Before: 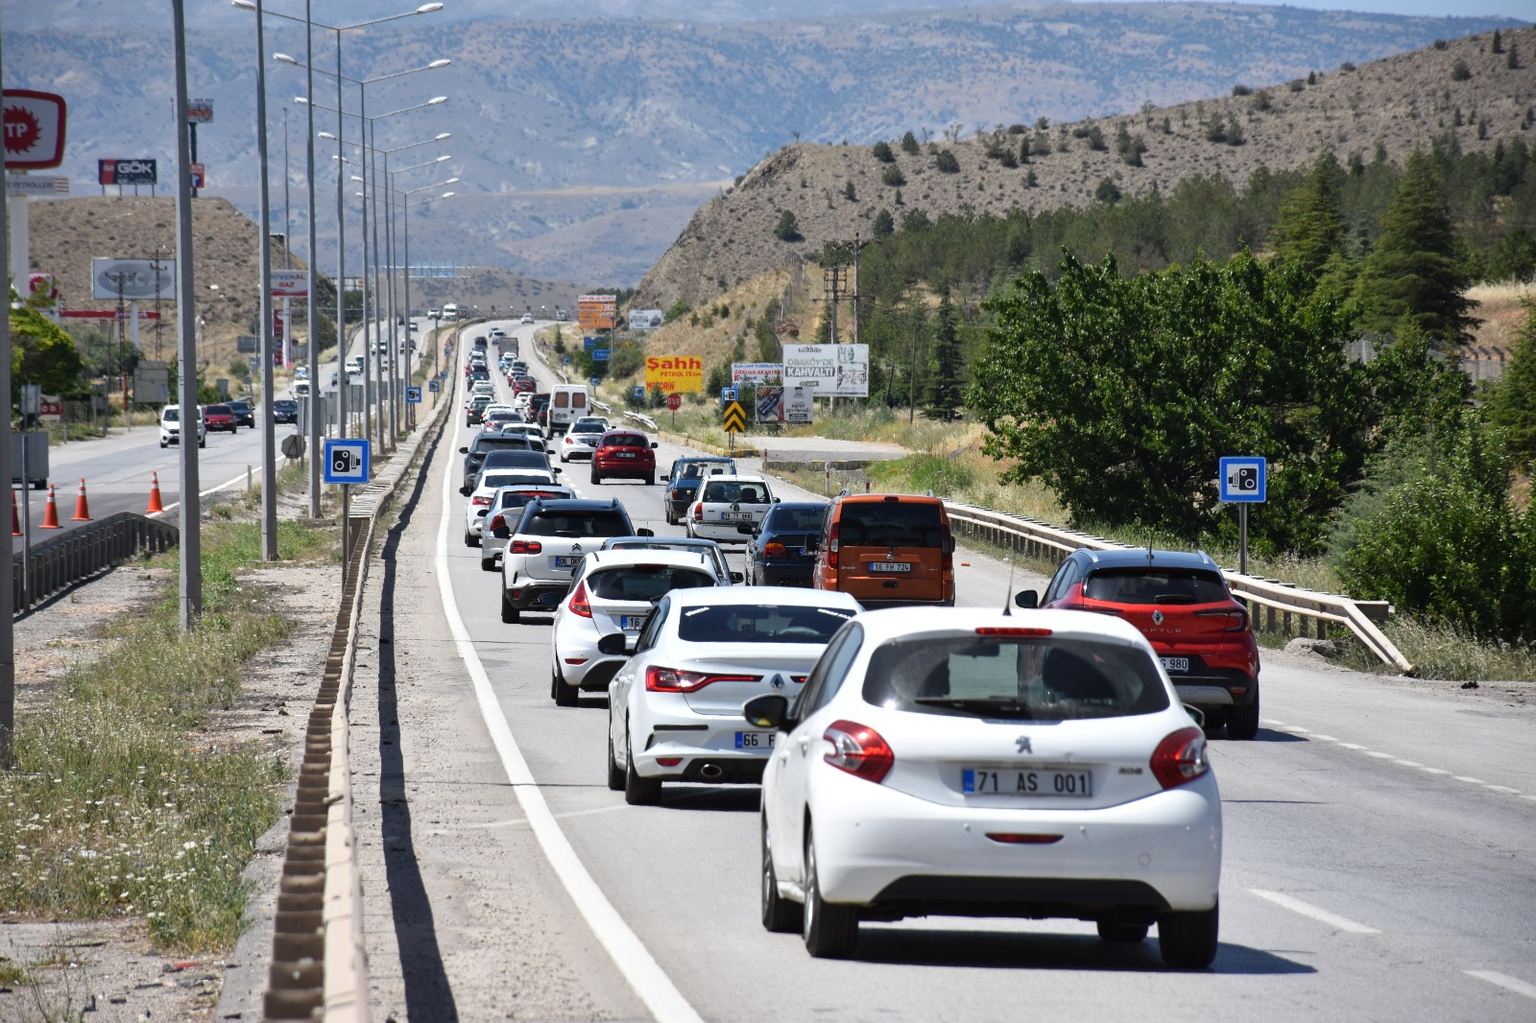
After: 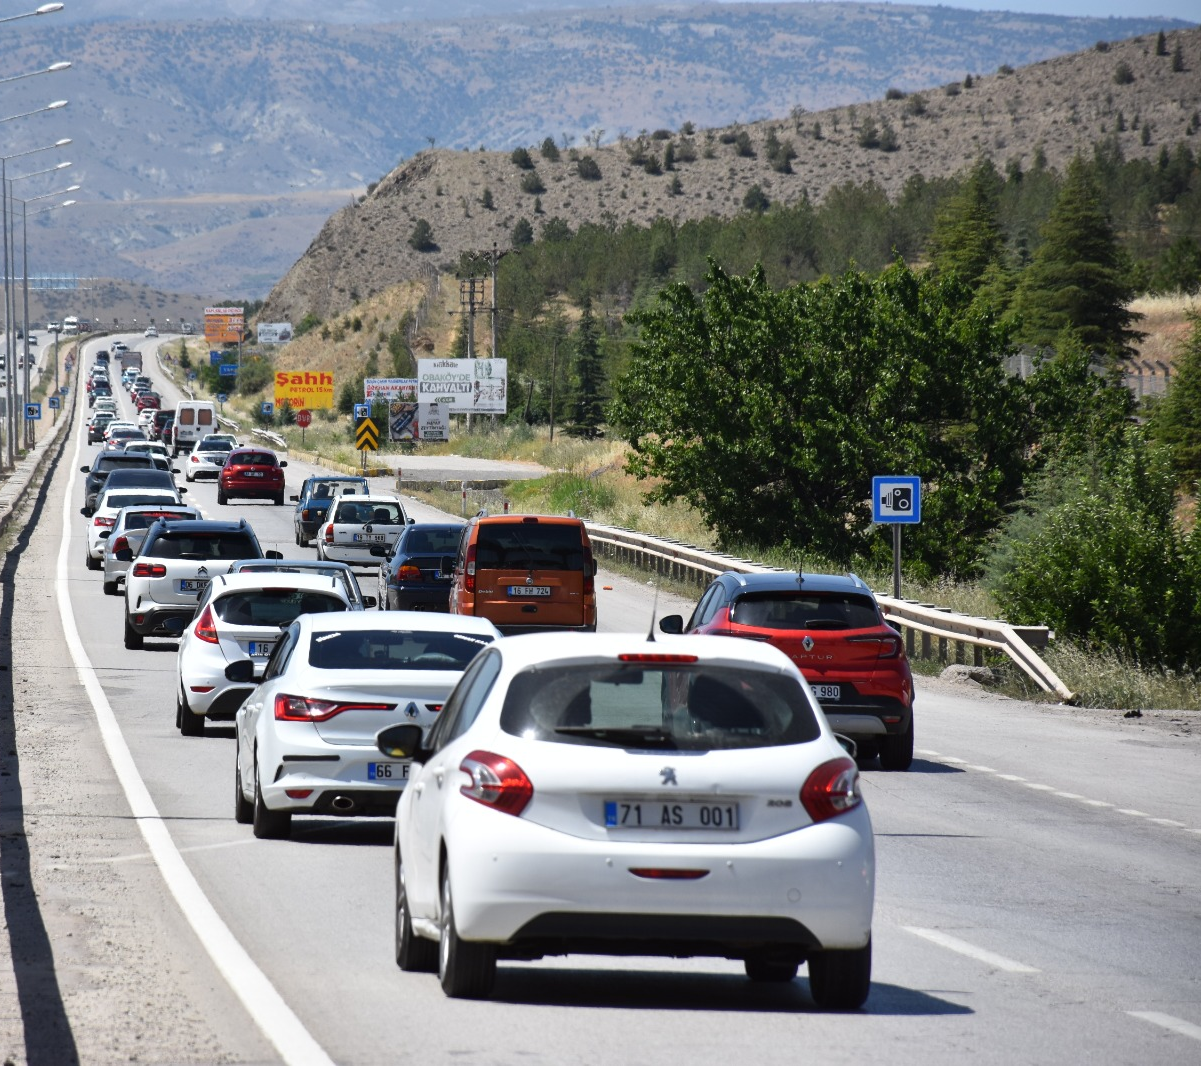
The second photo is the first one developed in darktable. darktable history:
crop and rotate: left 24.893%
